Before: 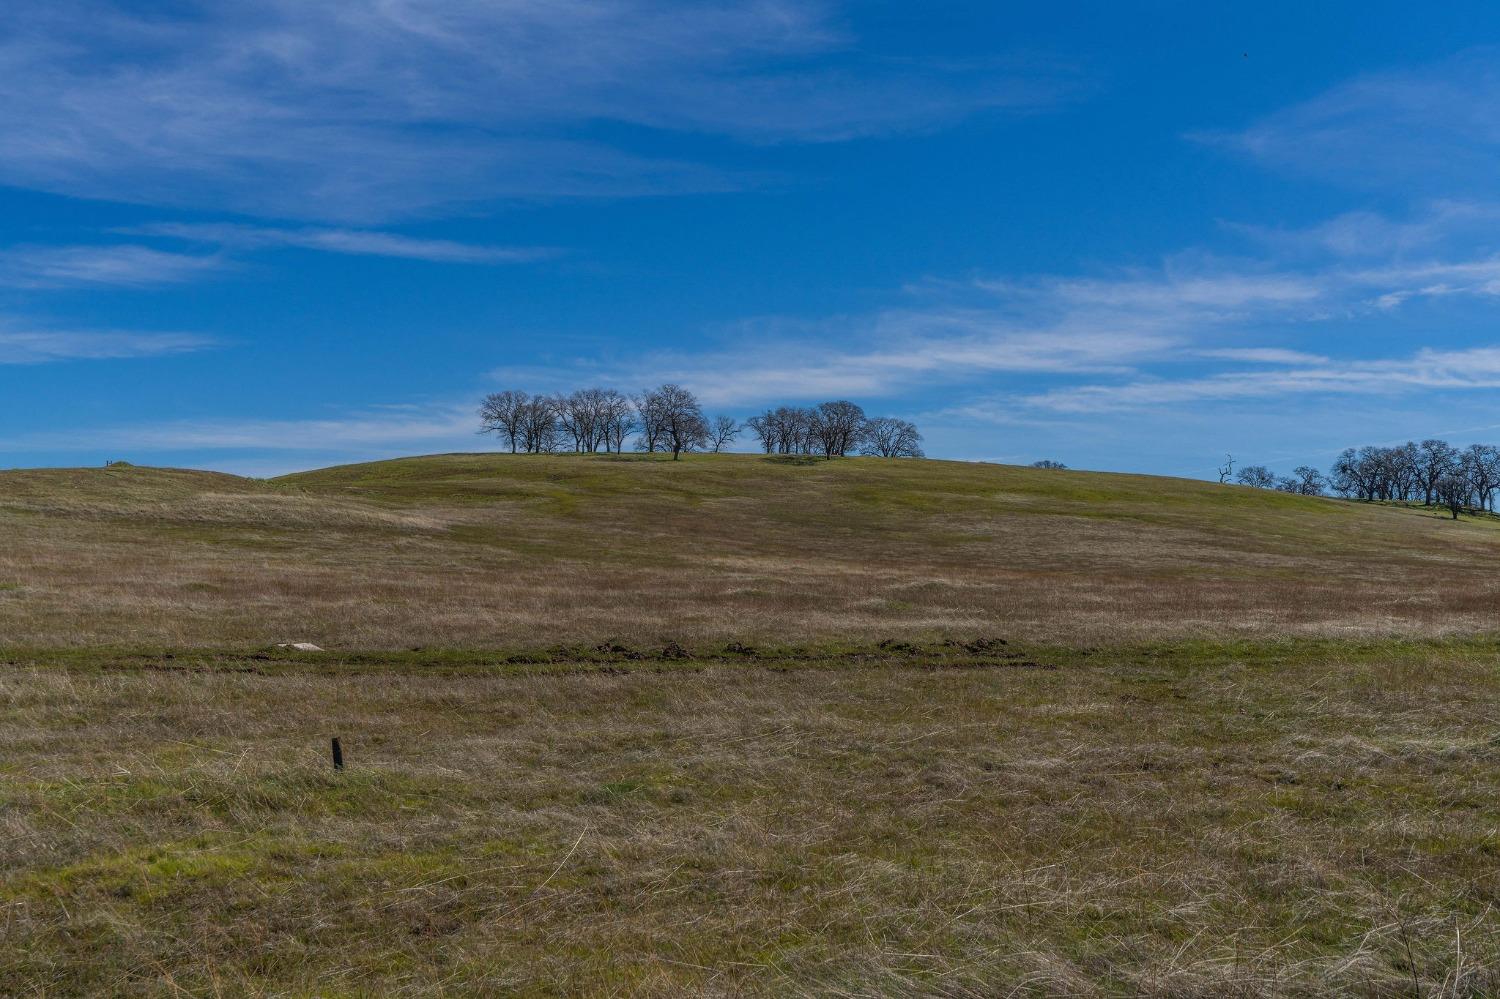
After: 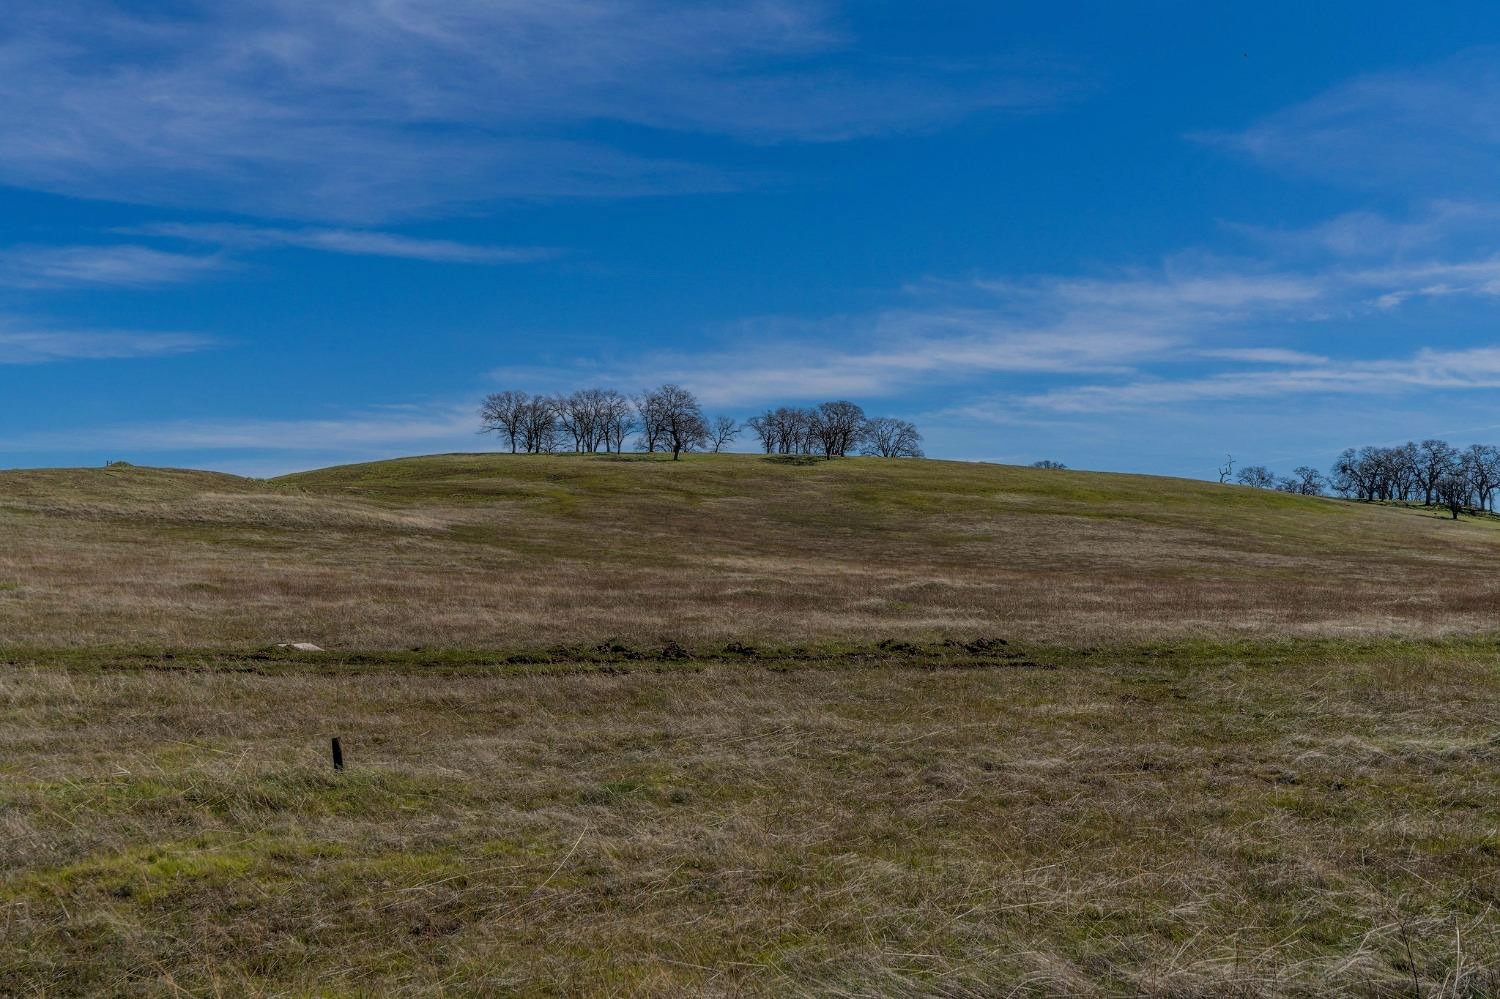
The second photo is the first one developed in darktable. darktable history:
filmic rgb: black relative exposure -7.65 EV, white relative exposure 4.56 EV, threshold 5.99 EV, hardness 3.61, color science v6 (2022), enable highlight reconstruction true
